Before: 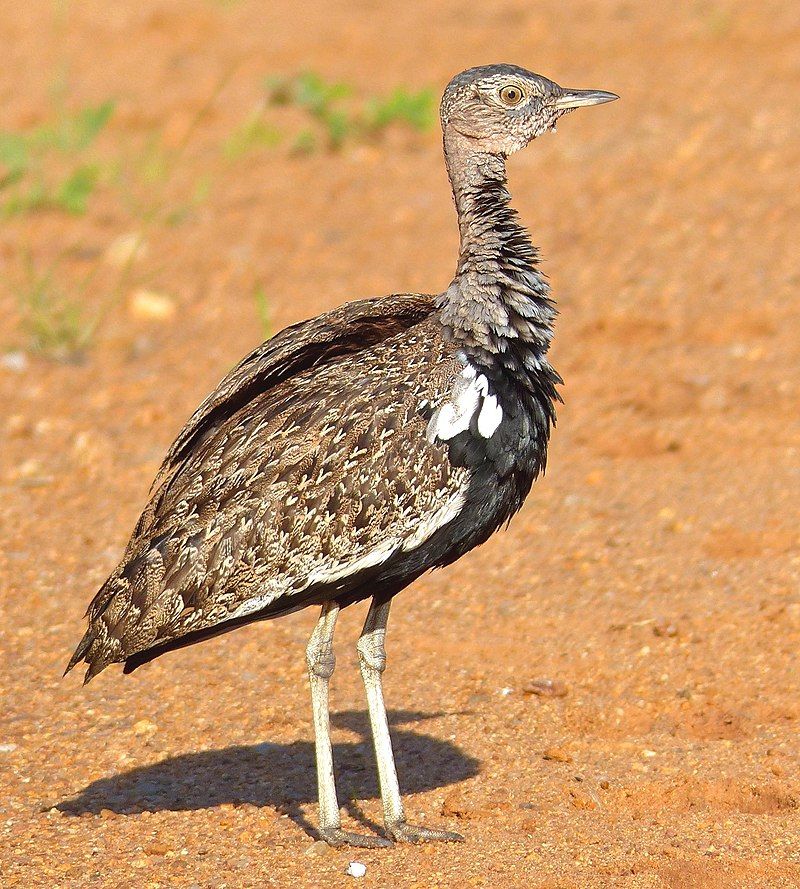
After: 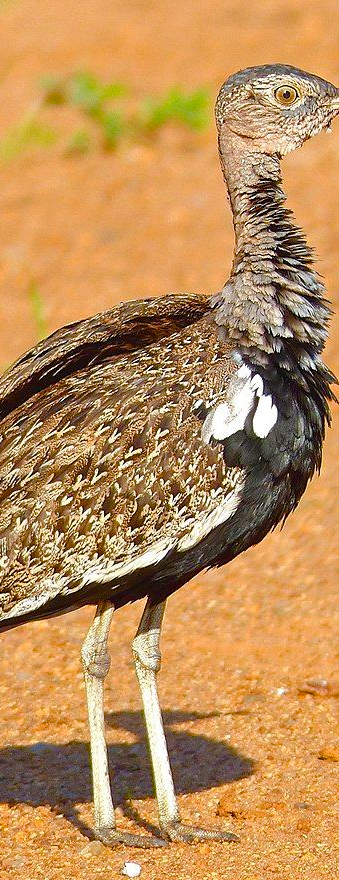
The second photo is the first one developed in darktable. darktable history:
crop: left 28.158%, right 29.388%
color balance rgb: shadows lift › chroma 0.795%, shadows lift › hue 112.65°, perceptual saturation grading › global saturation 20%, perceptual saturation grading › highlights -24.764%, perceptual saturation grading › shadows 49.304%, perceptual brilliance grading › global brilliance 2.994%, perceptual brilliance grading › highlights -3.068%, perceptual brilliance grading › shadows 2.831%, global vibrance 20%
